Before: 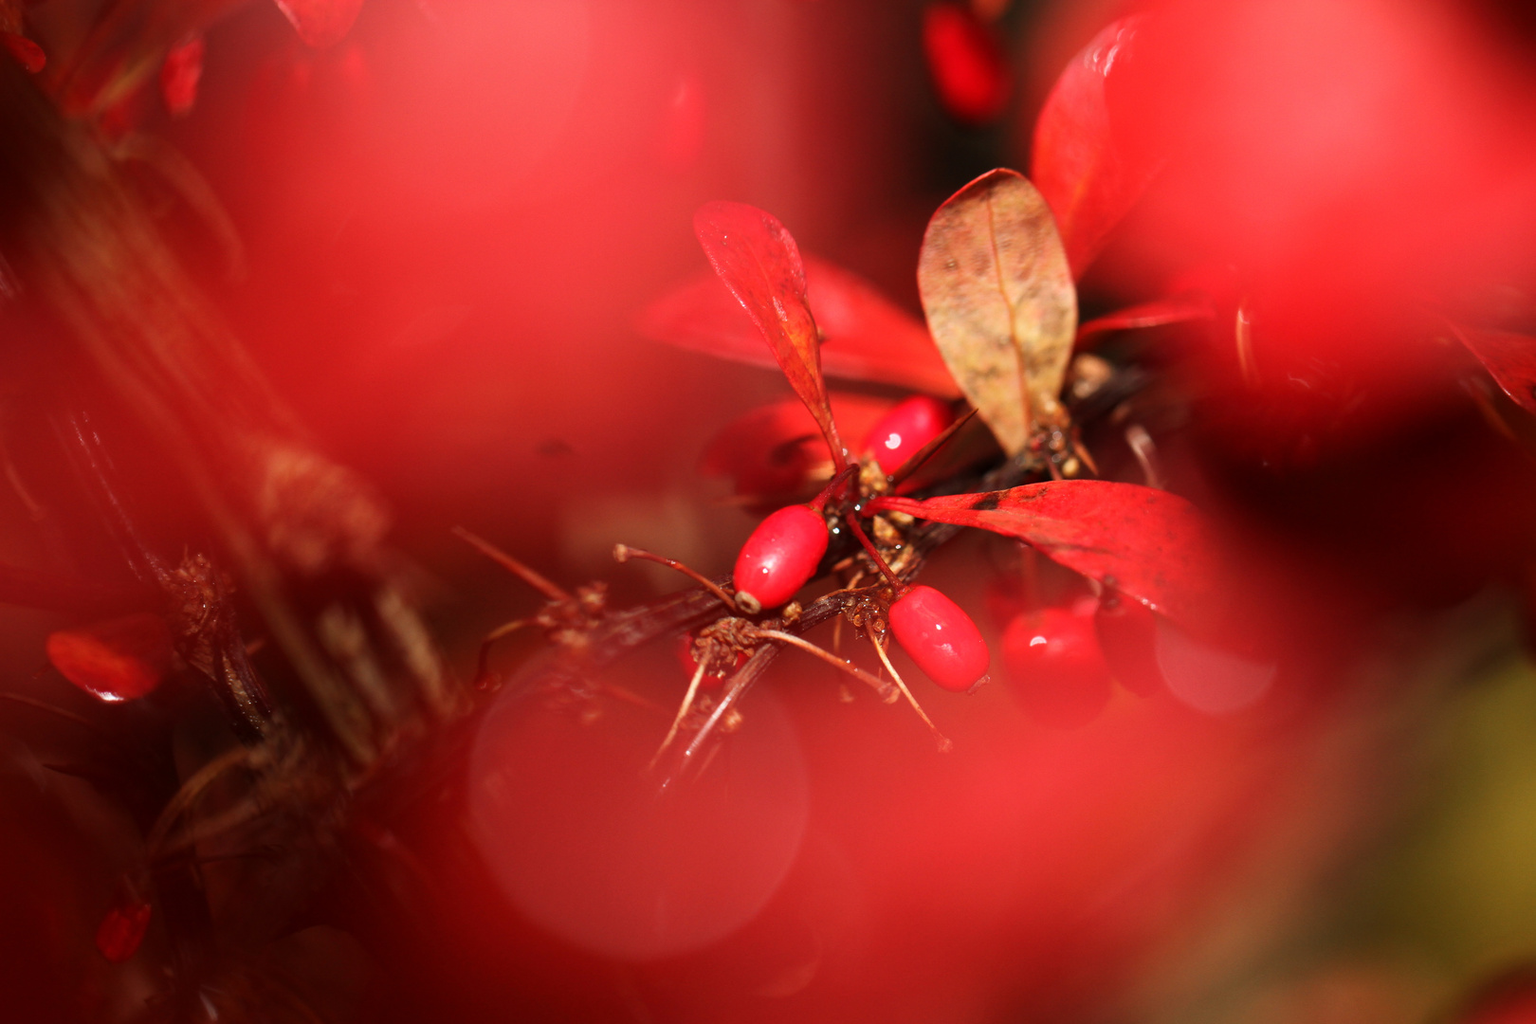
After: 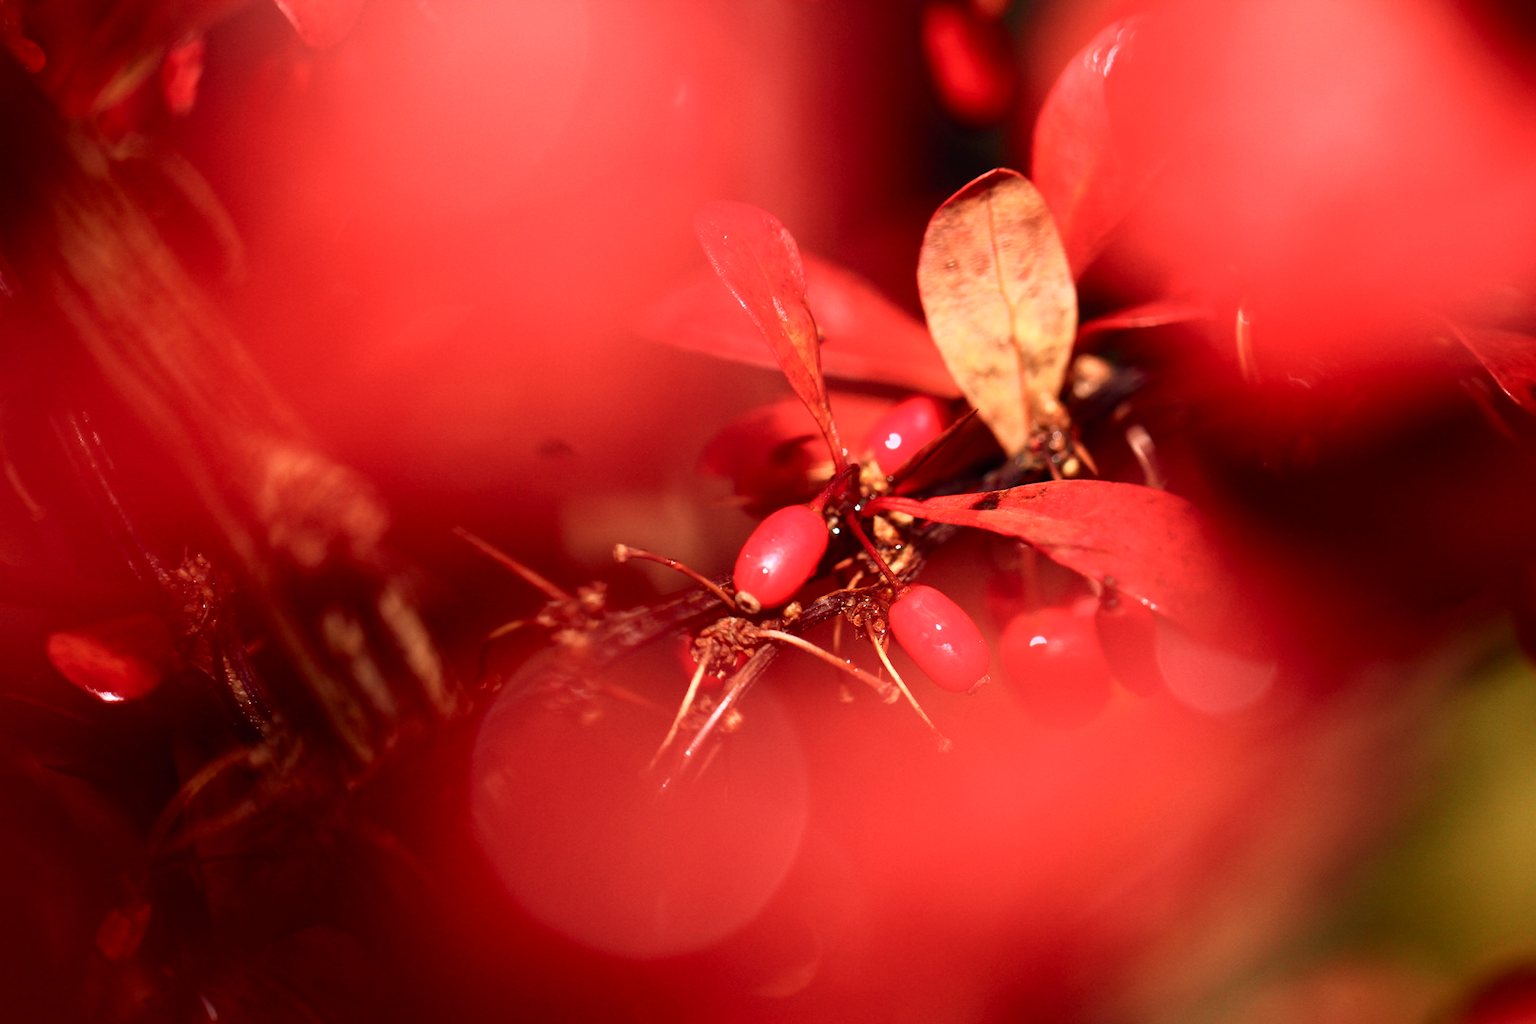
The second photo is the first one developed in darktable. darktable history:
tone curve: curves: ch0 [(0, 0) (0.051, 0.027) (0.096, 0.071) (0.241, 0.247) (0.455, 0.52) (0.594, 0.692) (0.715, 0.845) (0.84, 0.936) (1, 1)]; ch1 [(0, 0) (0.1, 0.038) (0.318, 0.243) (0.399, 0.351) (0.478, 0.469) (0.499, 0.499) (0.534, 0.549) (0.565, 0.605) (0.601, 0.644) (0.666, 0.701) (1, 1)]; ch2 [(0, 0) (0.453, 0.45) (0.479, 0.483) (0.504, 0.499) (0.52, 0.508) (0.561, 0.573) (0.592, 0.617) (0.824, 0.815) (1, 1)], color space Lab, independent channels, preserve colors none
